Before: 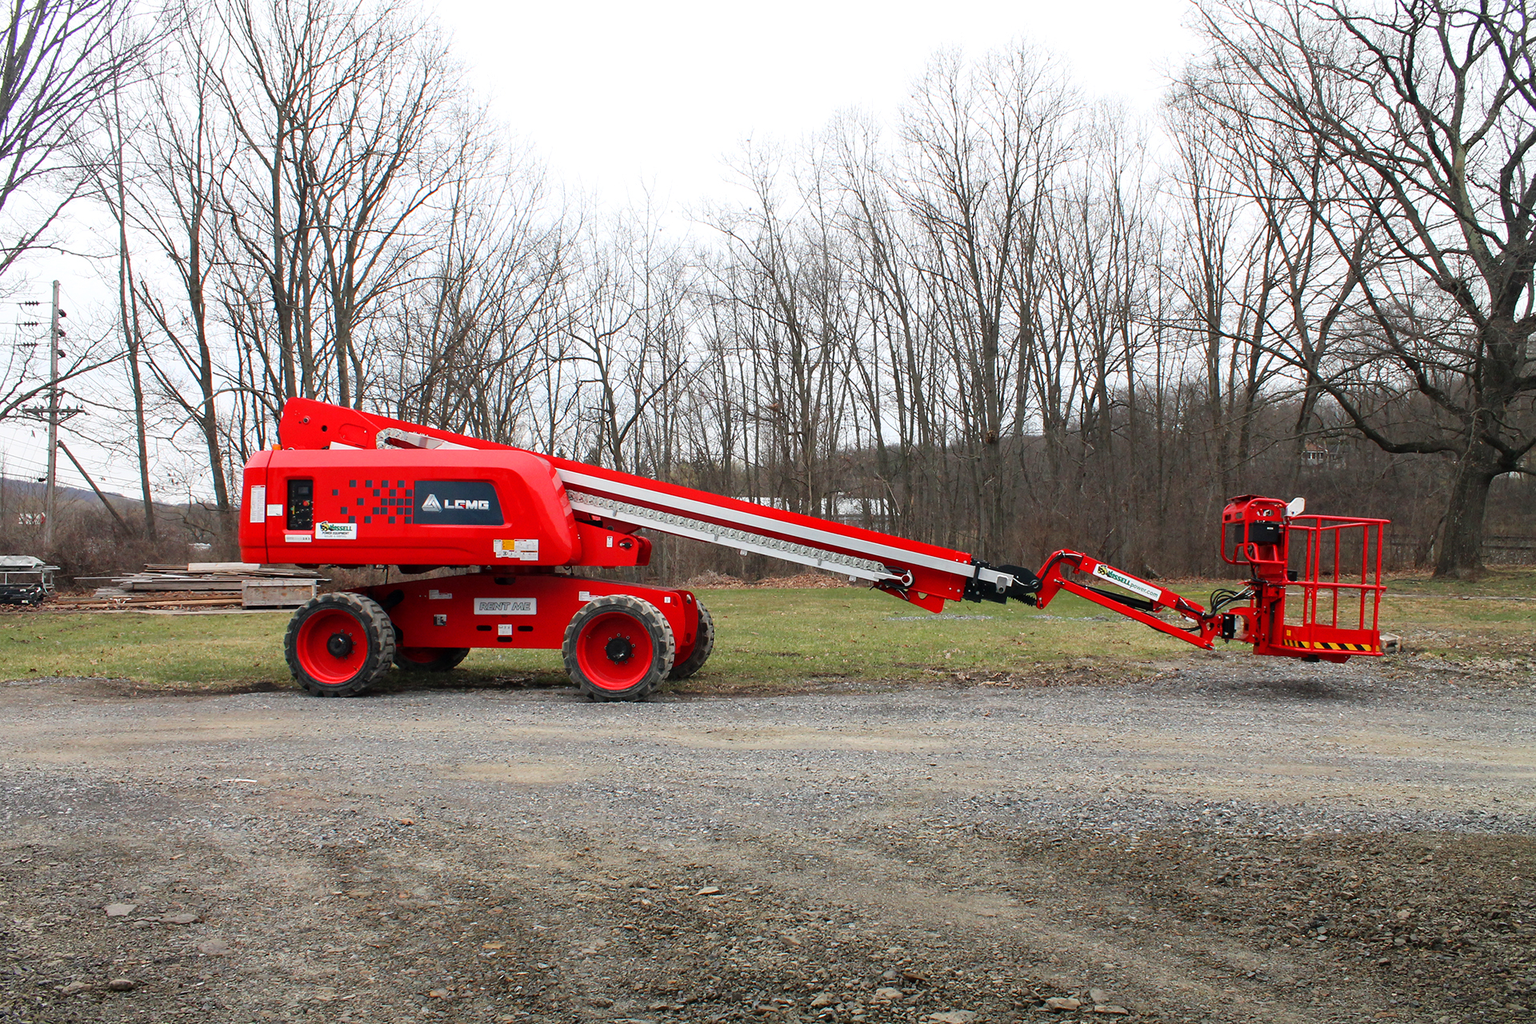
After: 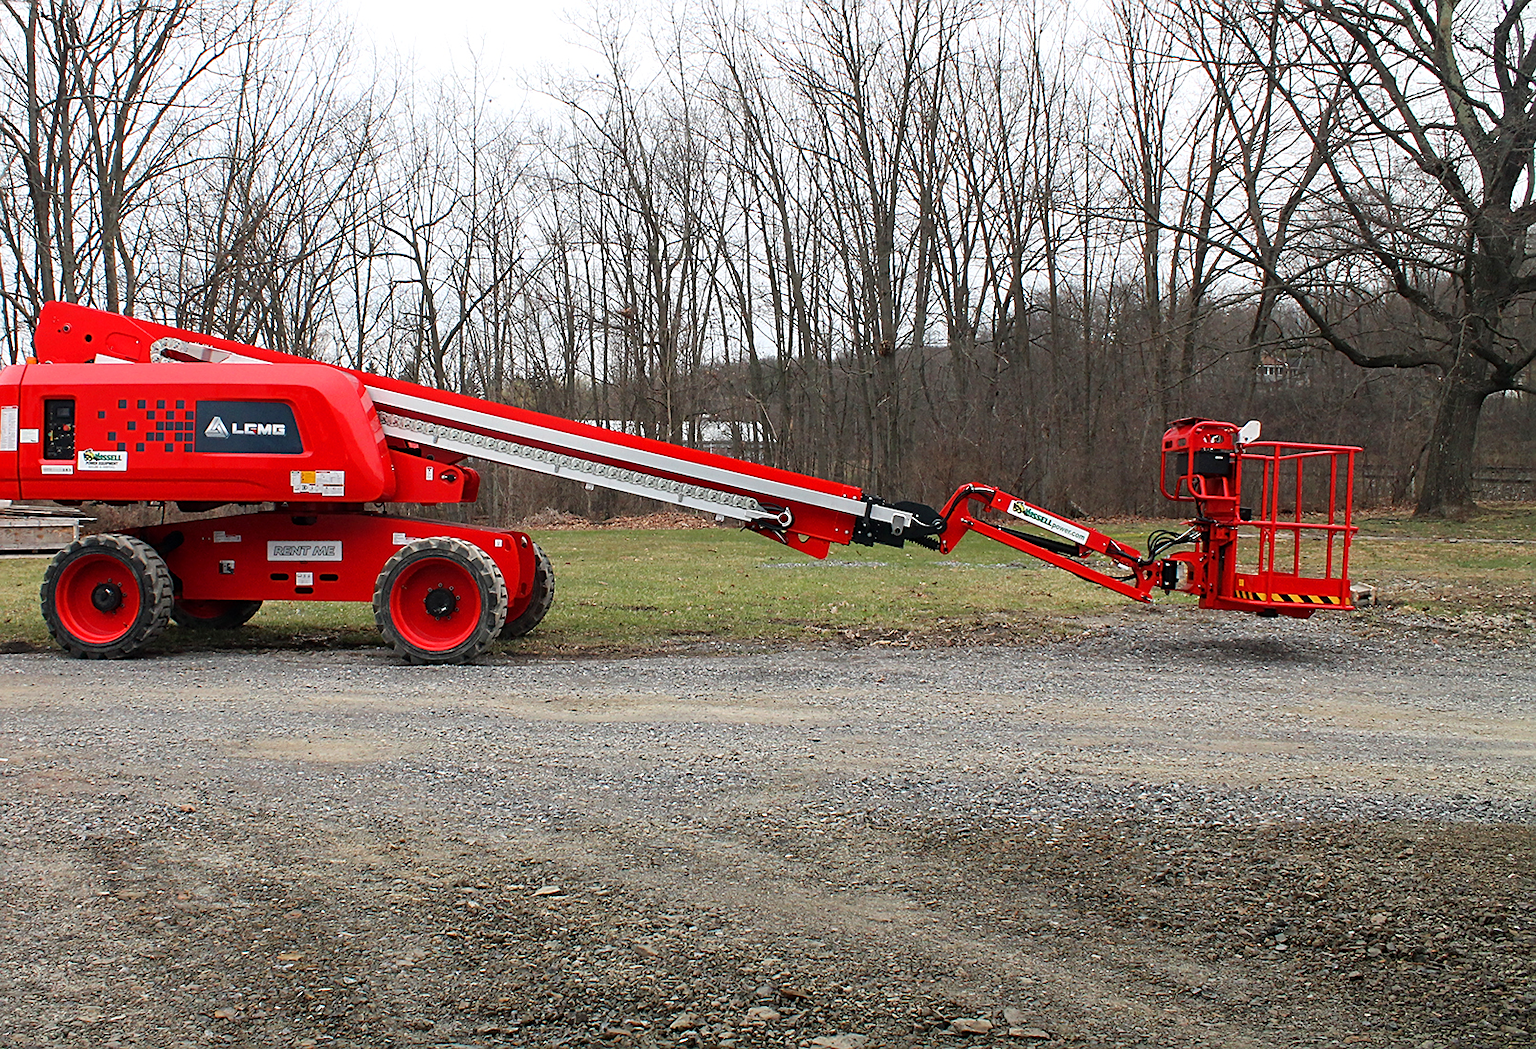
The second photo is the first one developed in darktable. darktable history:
sharpen: on, module defaults
crop: left 16.334%, top 14.228%
